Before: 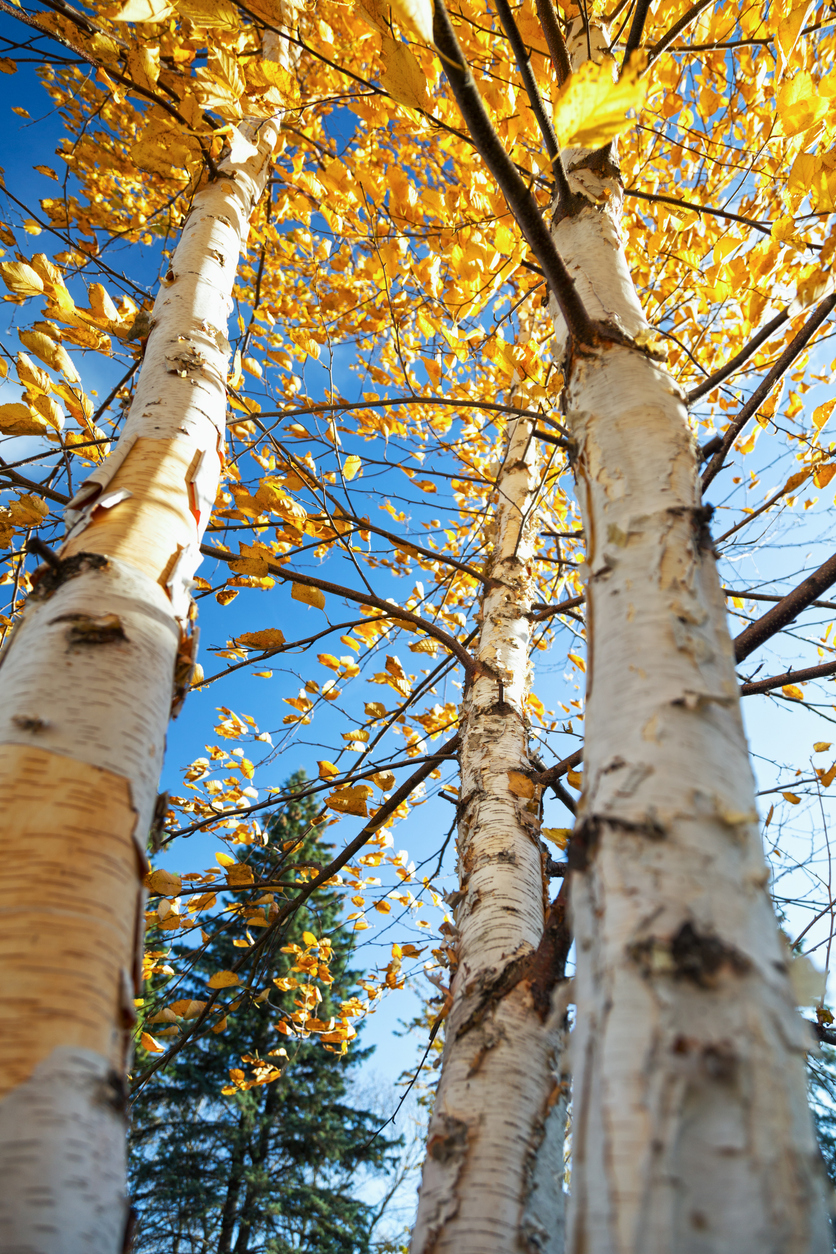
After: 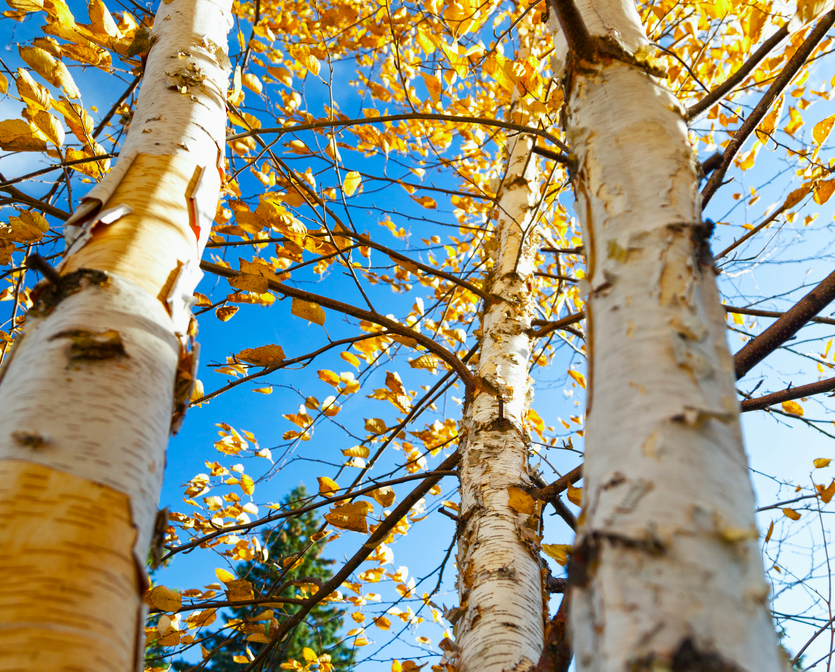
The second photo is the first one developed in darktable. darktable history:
color balance rgb: perceptual saturation grading › global saturation 20%, perceptual saturation grading › highlights -13.961%, perceptual saturation grading › shadows 49.807%
crop and rotate: top 22.65%, bottom 23.69%
